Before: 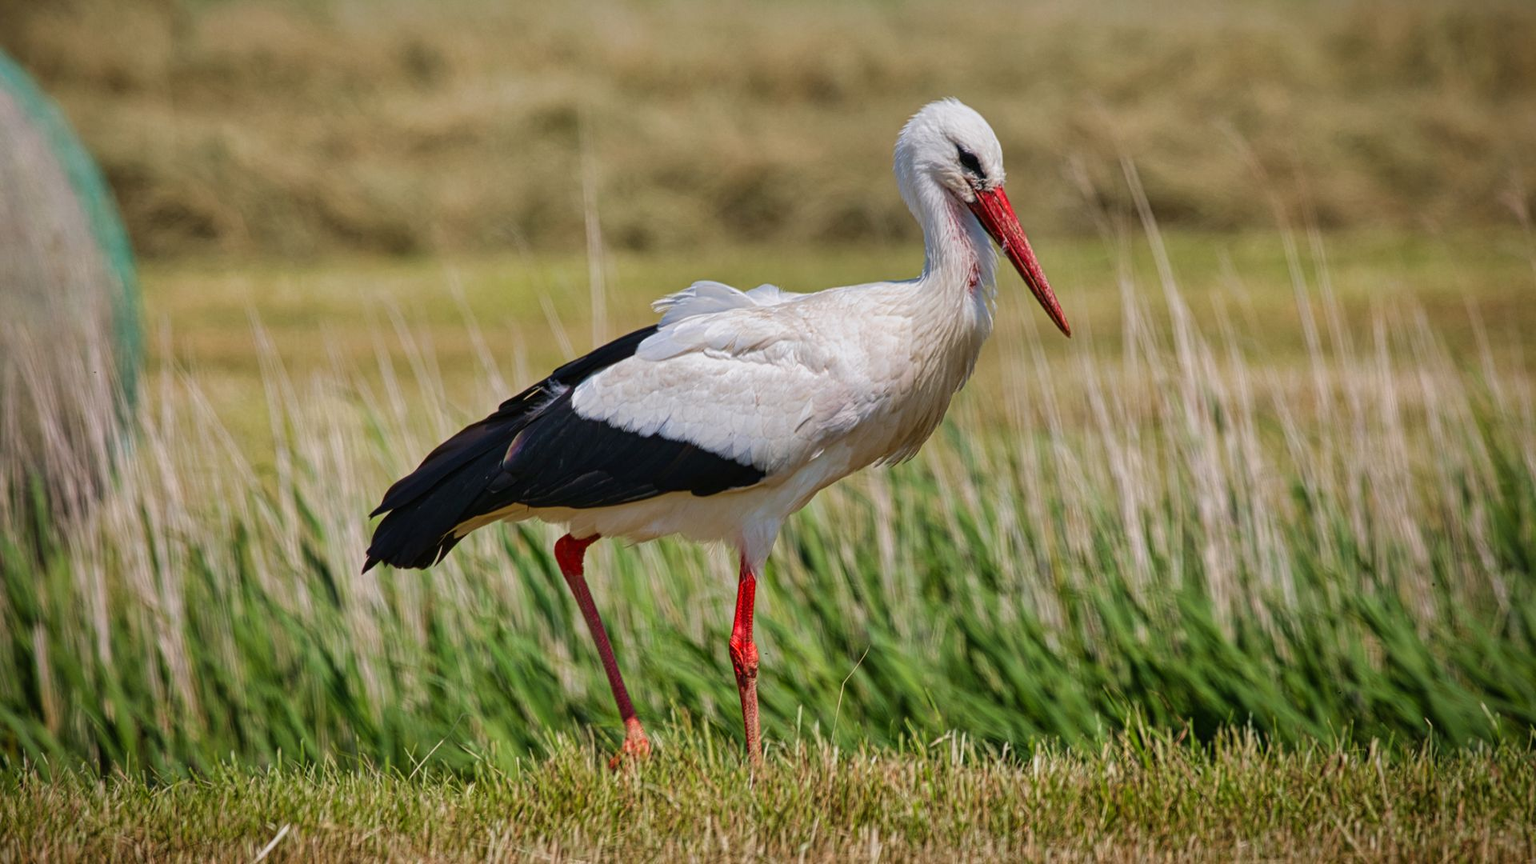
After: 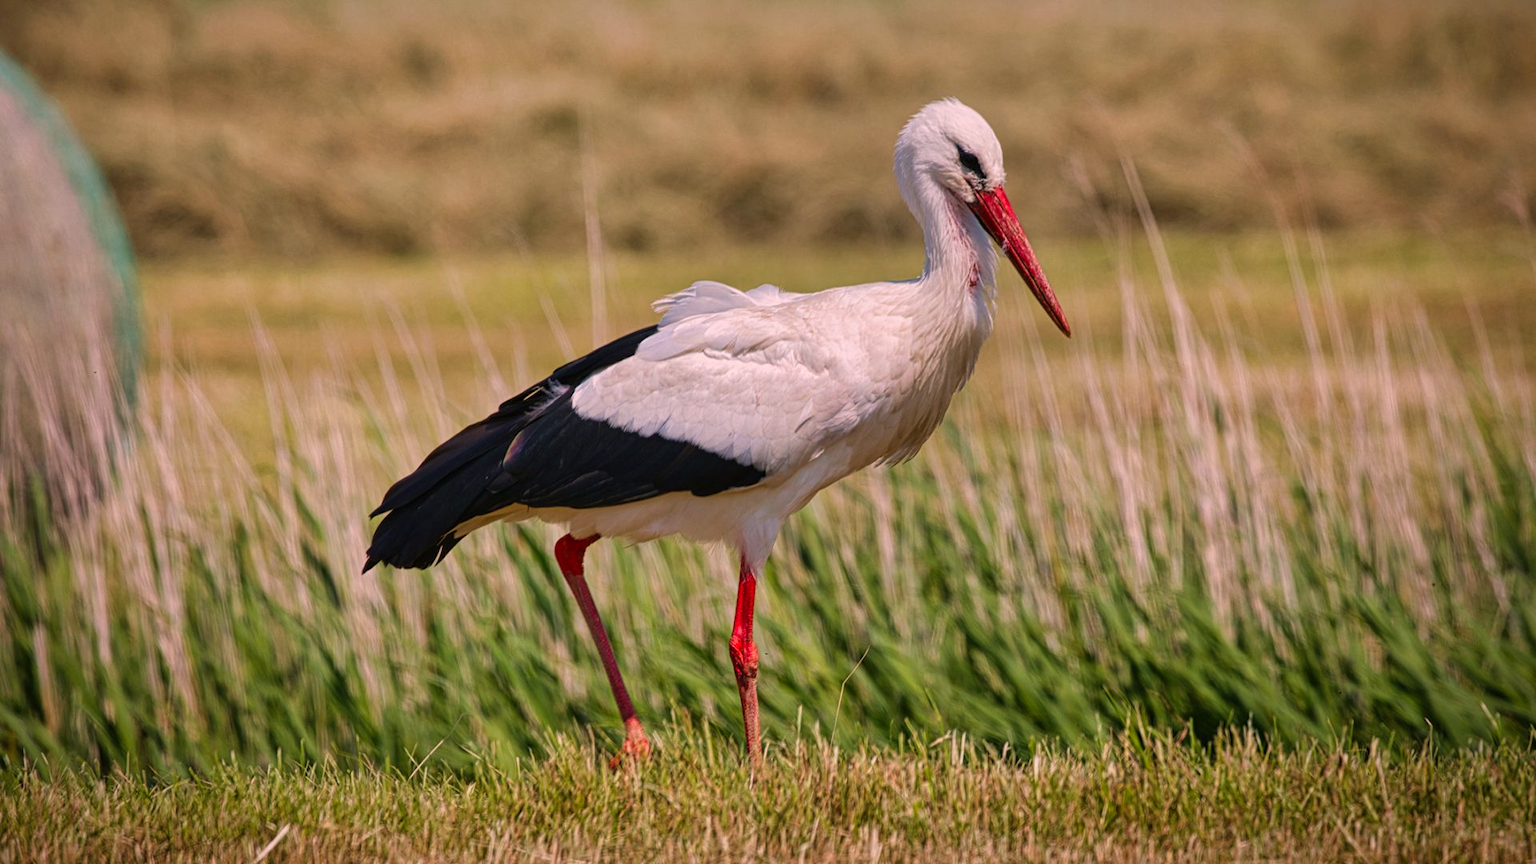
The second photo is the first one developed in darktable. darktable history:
color correction: highlights a* 14.61, highlights b* 4.69
